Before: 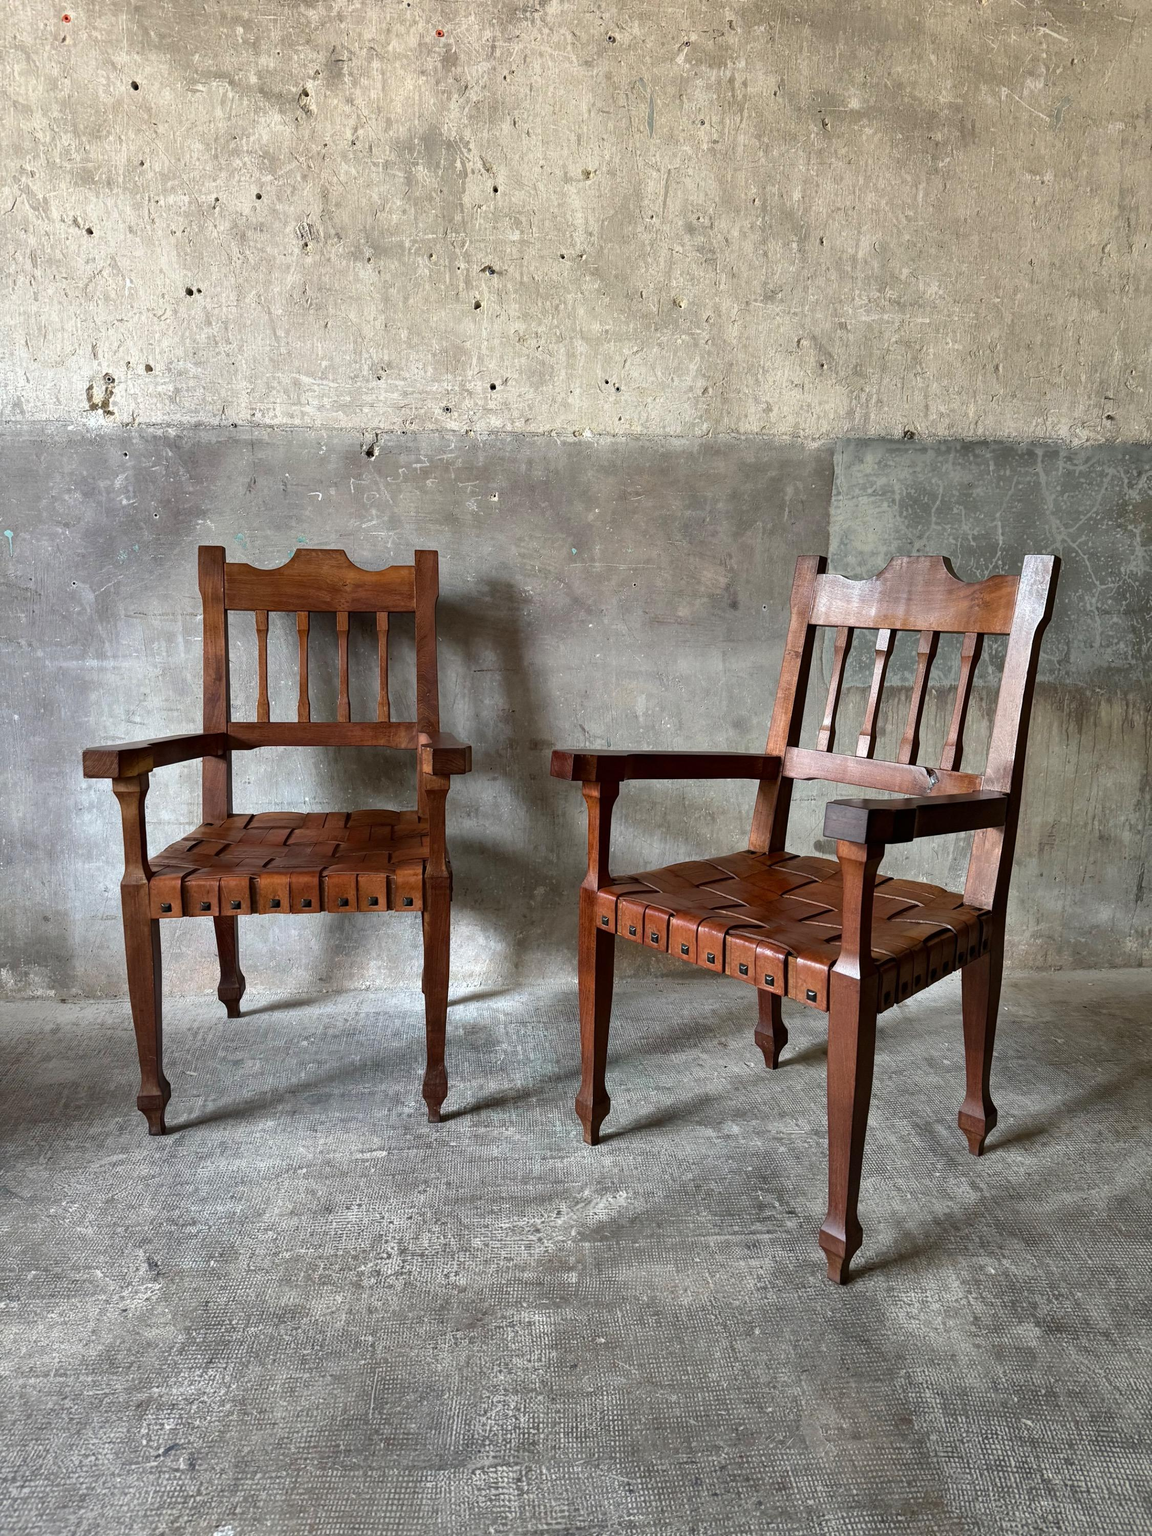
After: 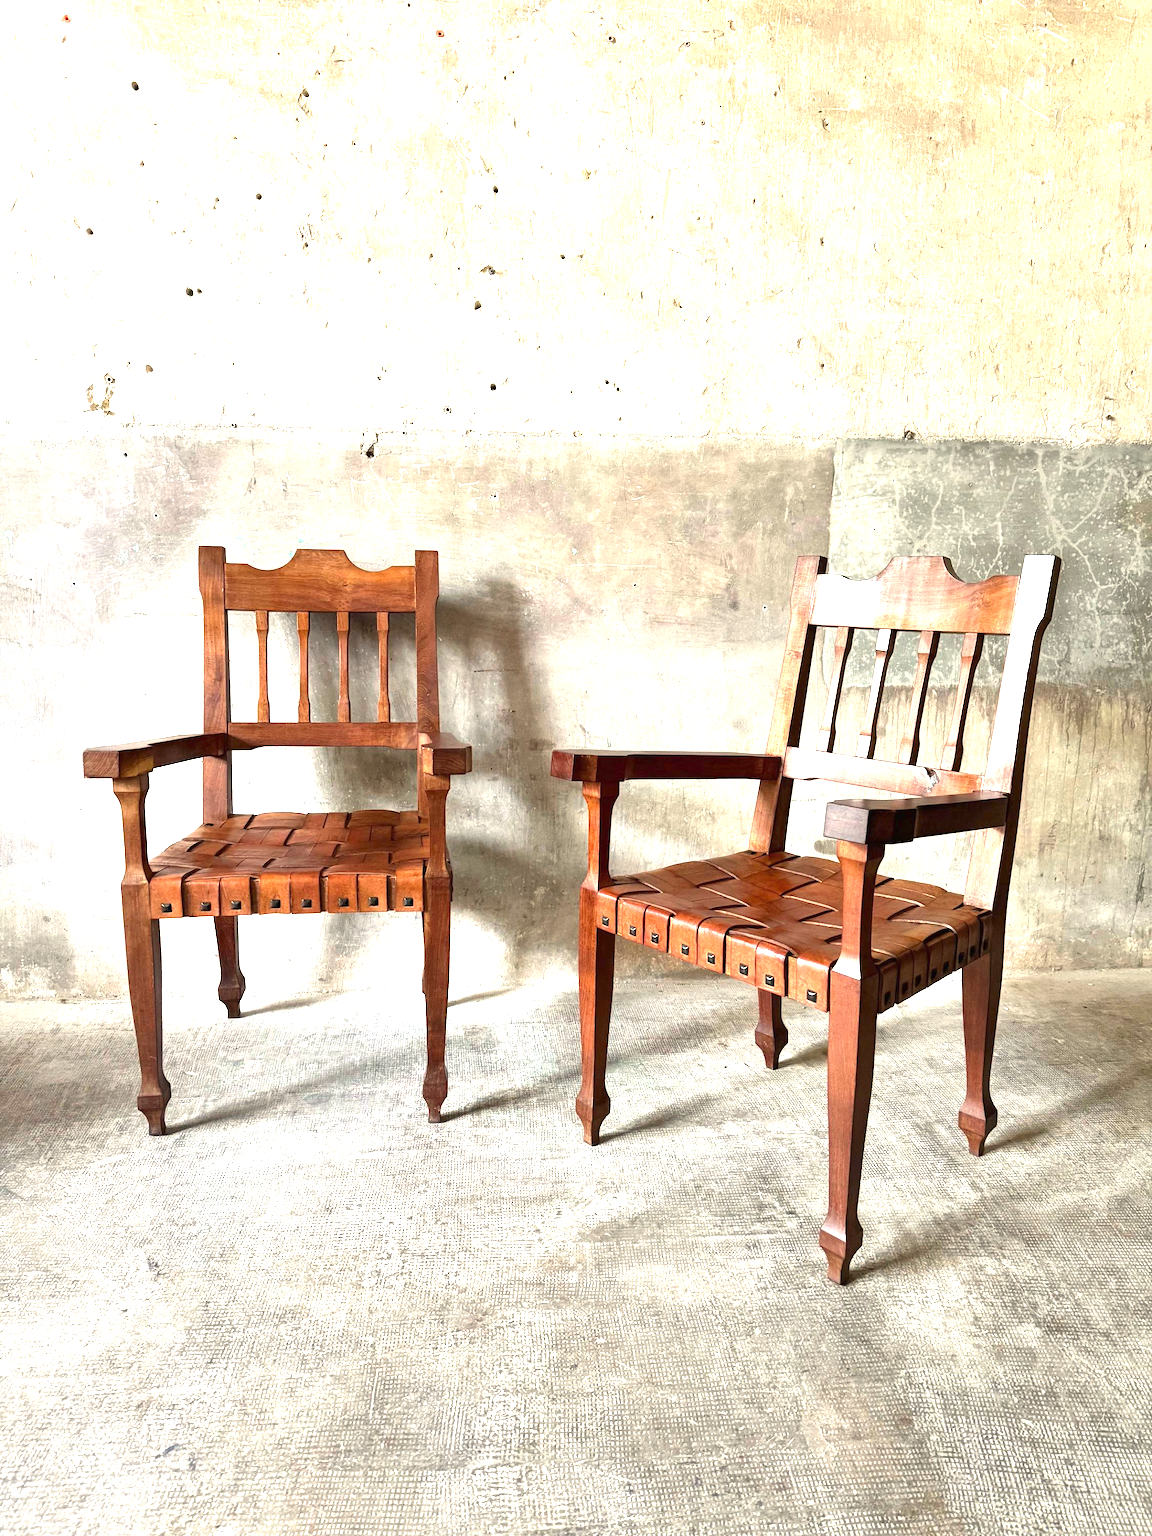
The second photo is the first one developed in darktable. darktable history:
exposure: black level correction 0, exposure 1.741 EV, compensate exposure bias true, compensate highlight preservation false
white balance: red 1.045, blue 0.932
